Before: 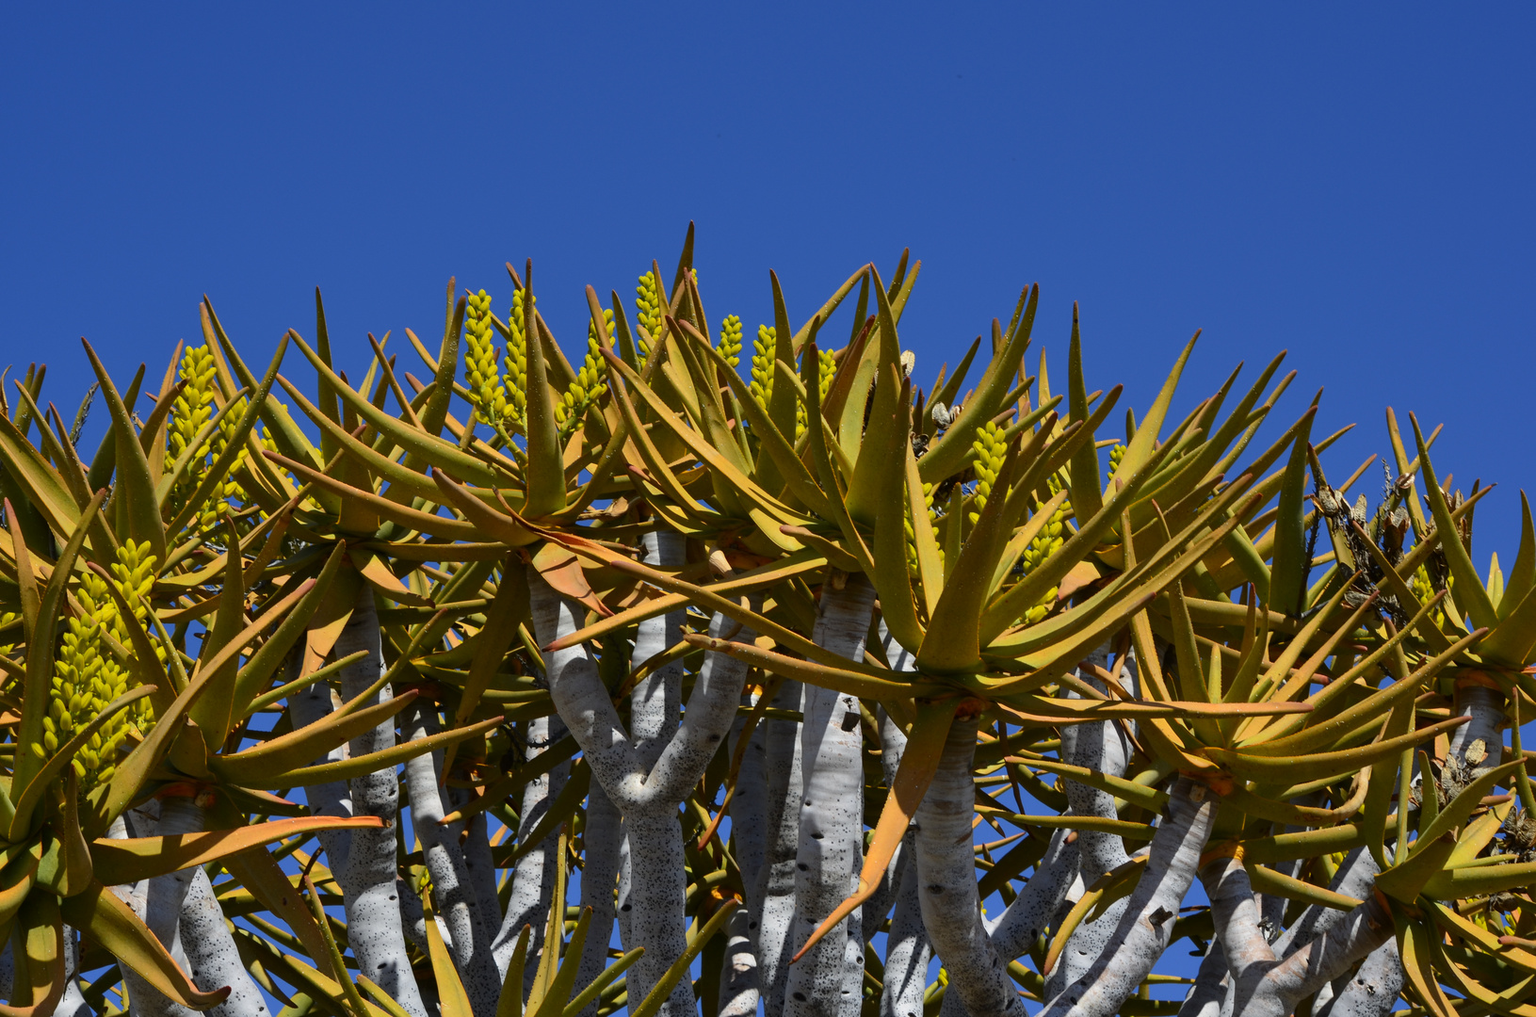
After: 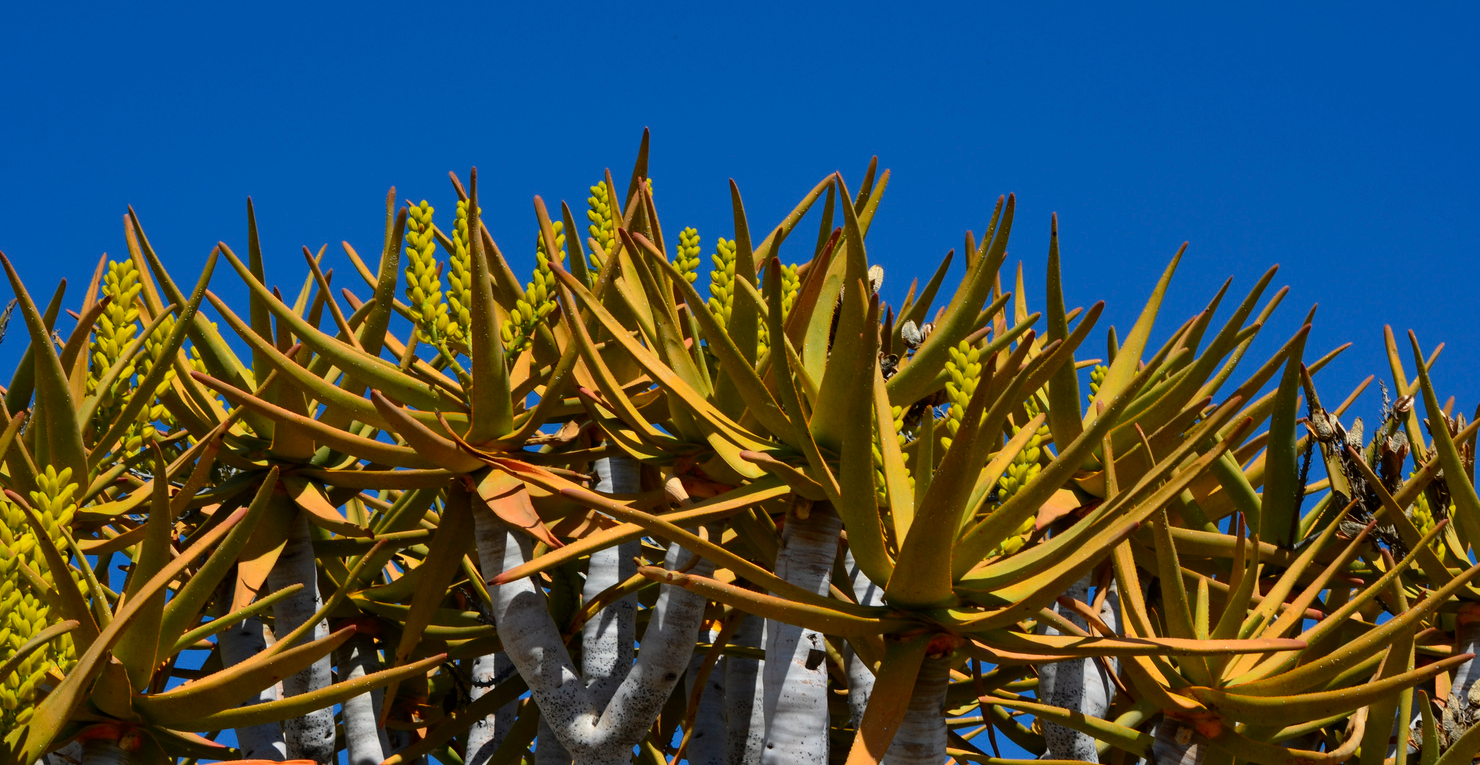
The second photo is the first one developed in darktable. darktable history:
crop: left 5.45%, top 9.958%, right 3.755%, bottom 19.135%
